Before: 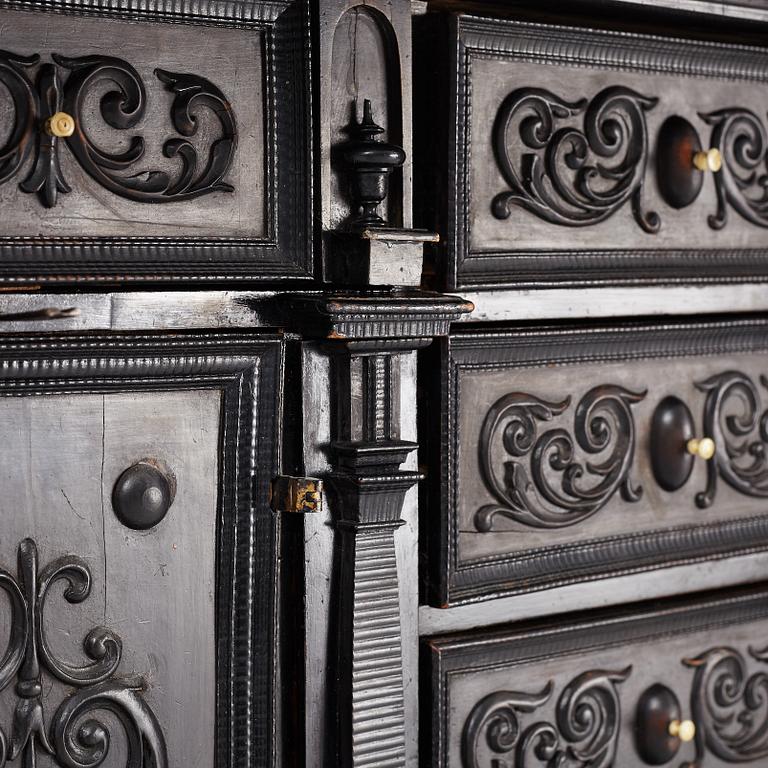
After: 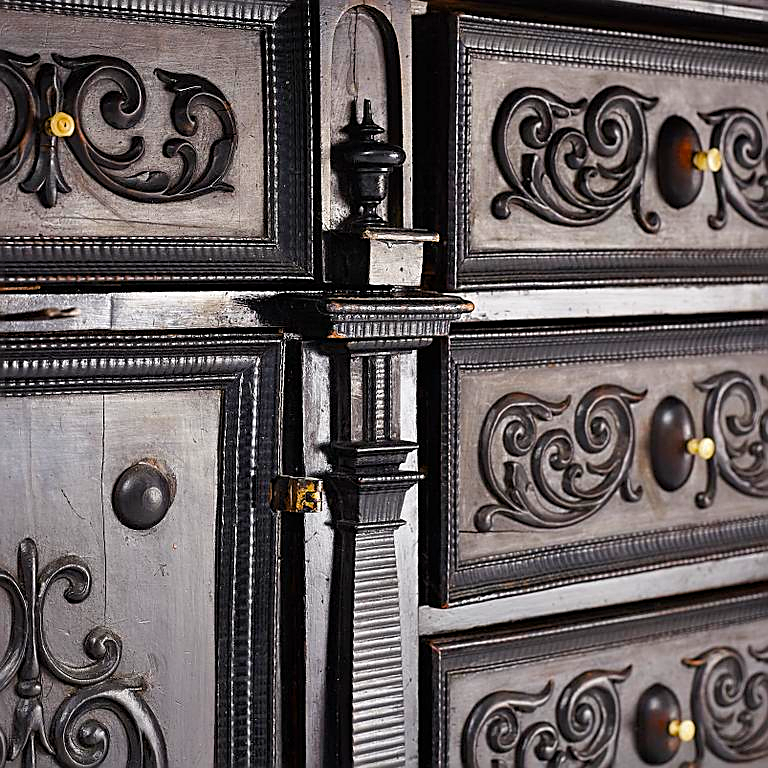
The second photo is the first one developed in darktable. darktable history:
shadows and highlights: soften with gaussian
color balance rgb: perceptual saturation grading › global saturation 35.762%, perceptual saturation grading › shadows 34.5%, global vibrance 14.813%
sharpen: amount 0.736
